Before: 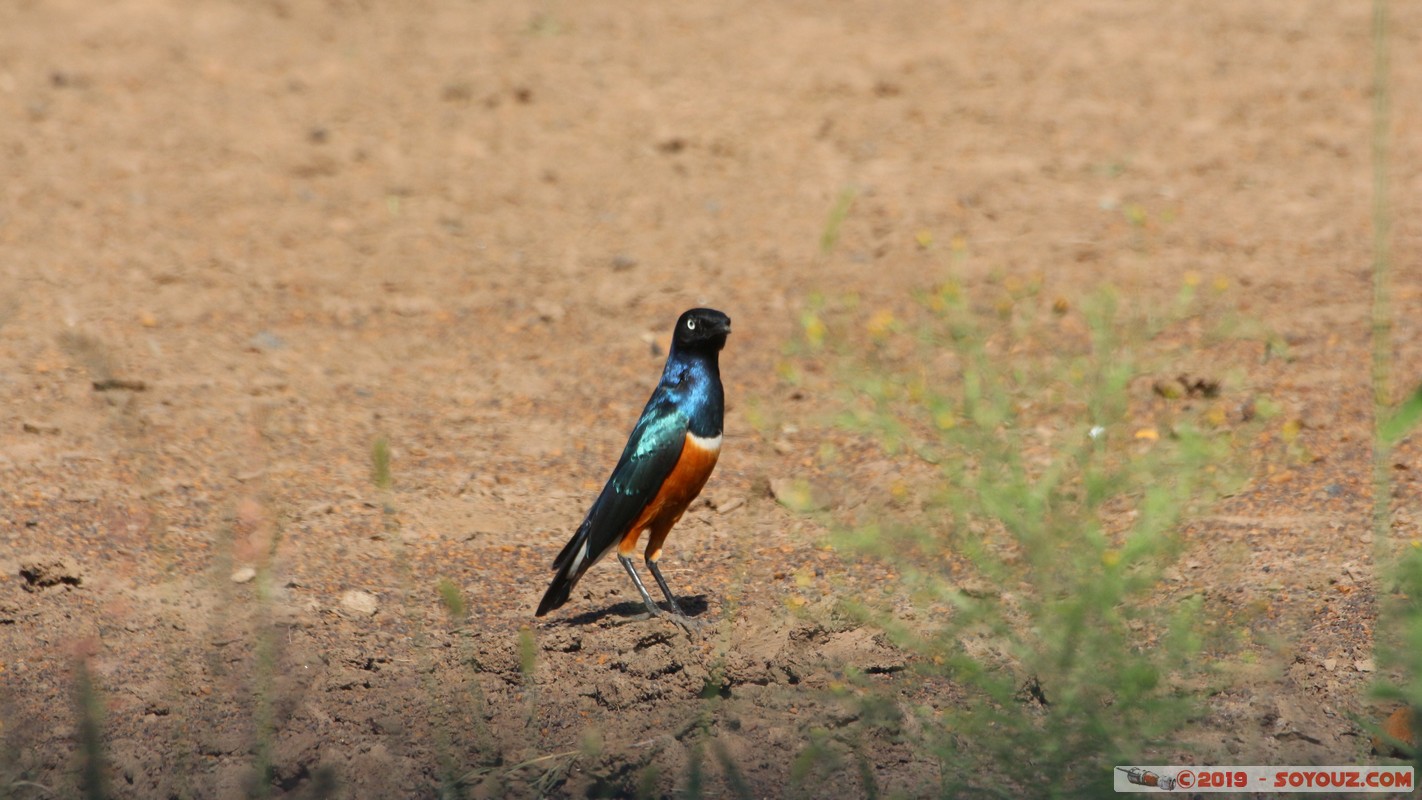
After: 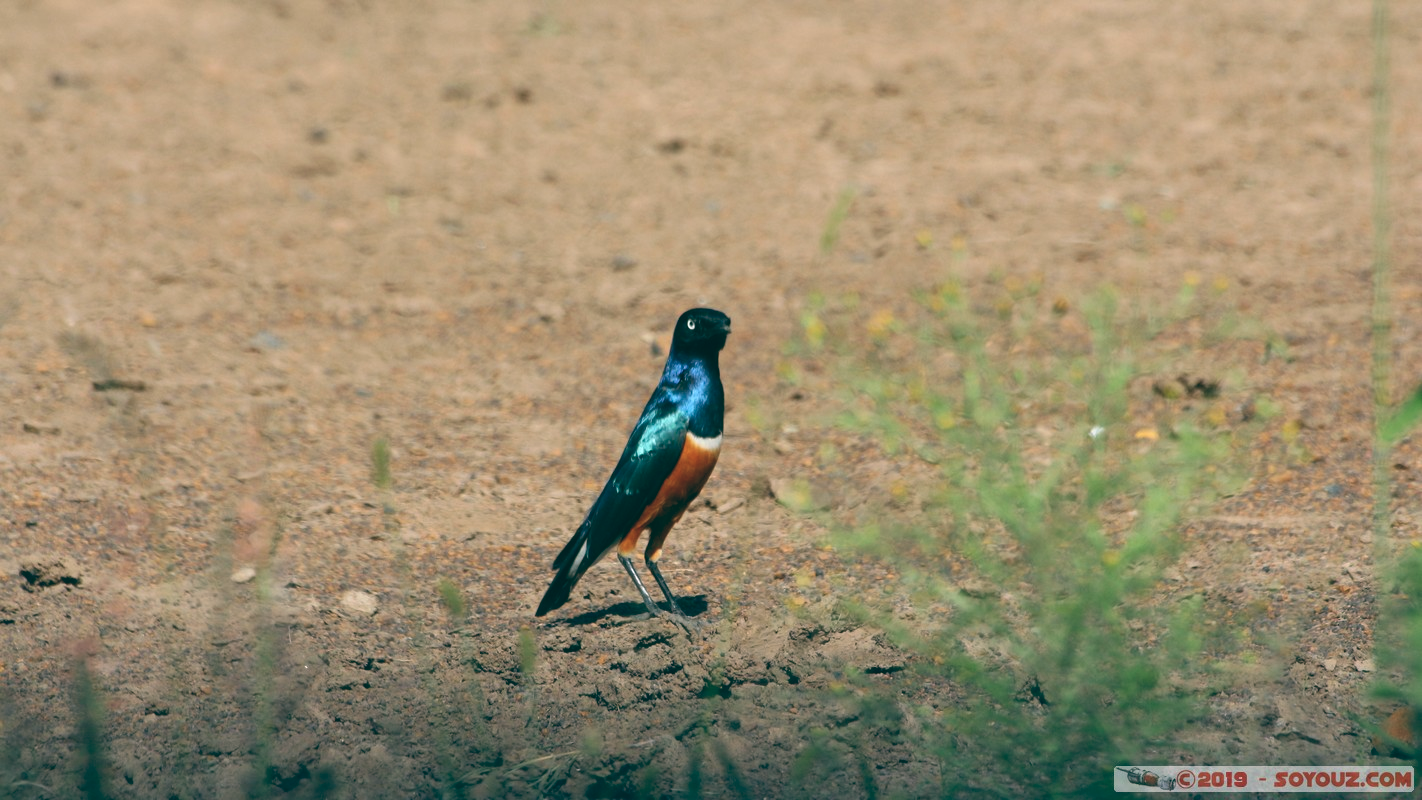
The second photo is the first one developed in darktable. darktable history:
color calibration: x 0.37, y 0.377, temperature 4289.93 K
color balance: lift [1.005, 0.99, 1.007, 1.01], gamma [1, 0.979, 1.011, 1.021], gain [0.923, 1.098, 1.025, 0.902], input saturation 90.45%, contrast 7.73%, output saturation 105.91%
